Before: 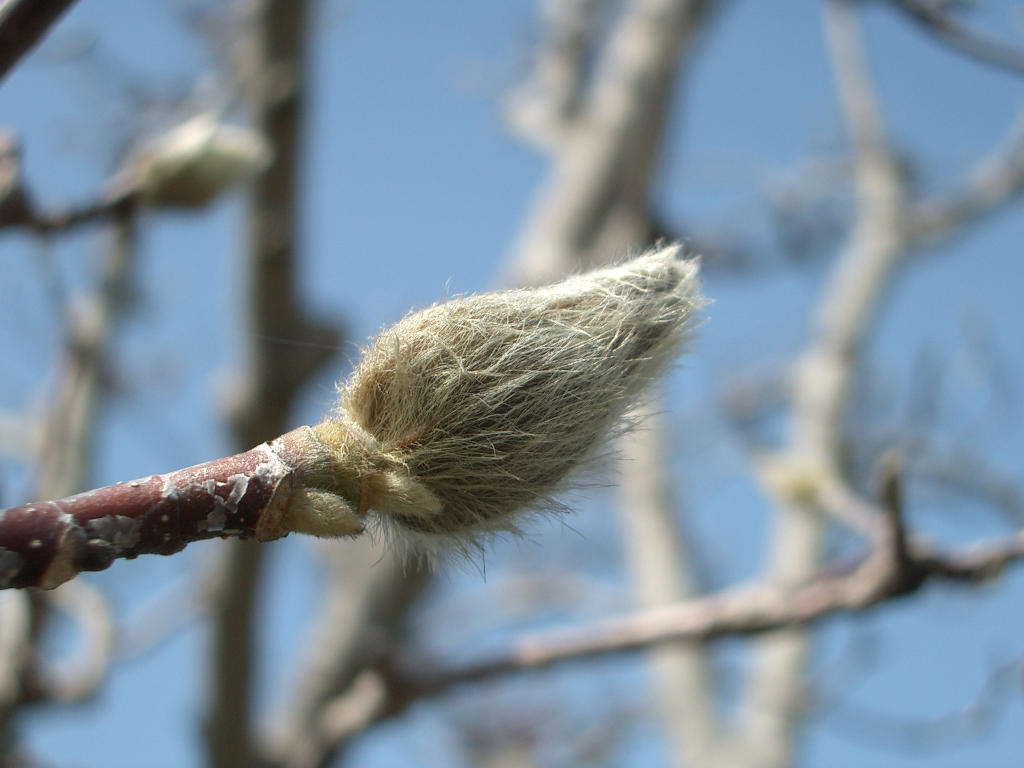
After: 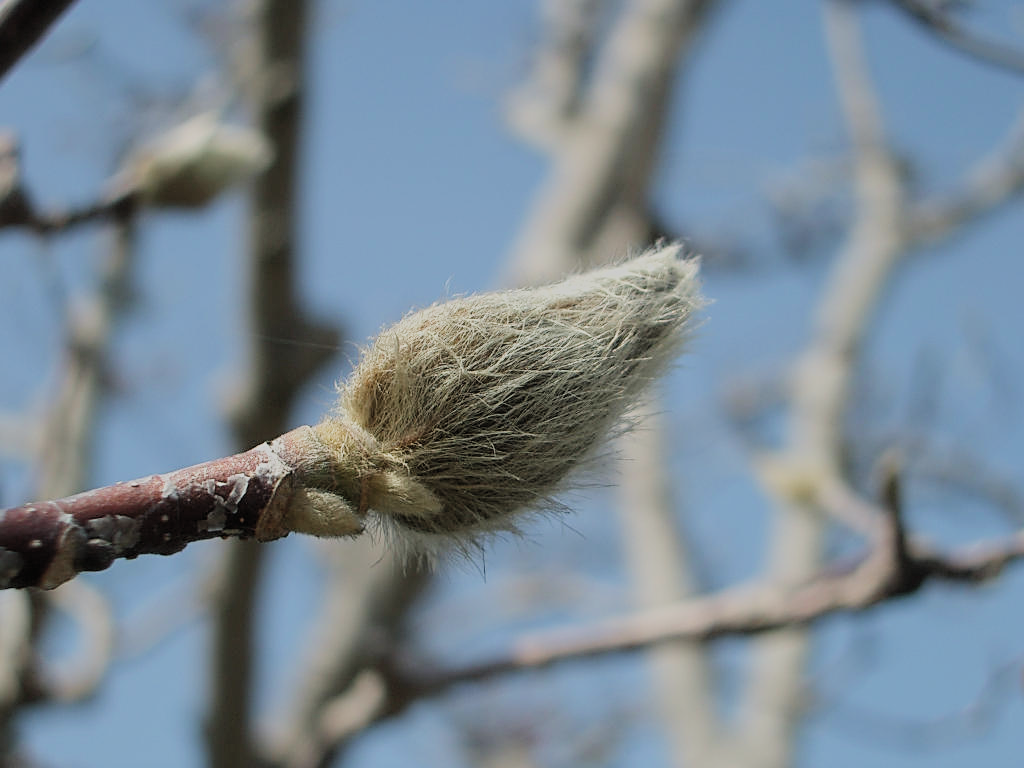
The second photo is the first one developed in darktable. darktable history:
sharpen: on, module defaults
filmic rgb: black relative exposure -7.42 EV, white relative exposure 4.84 EV, hardness 3.4, preserve chrominance RGB euclidean norm, color science v5 (2021), contrast in shadows safe, contrast in highlights safe
